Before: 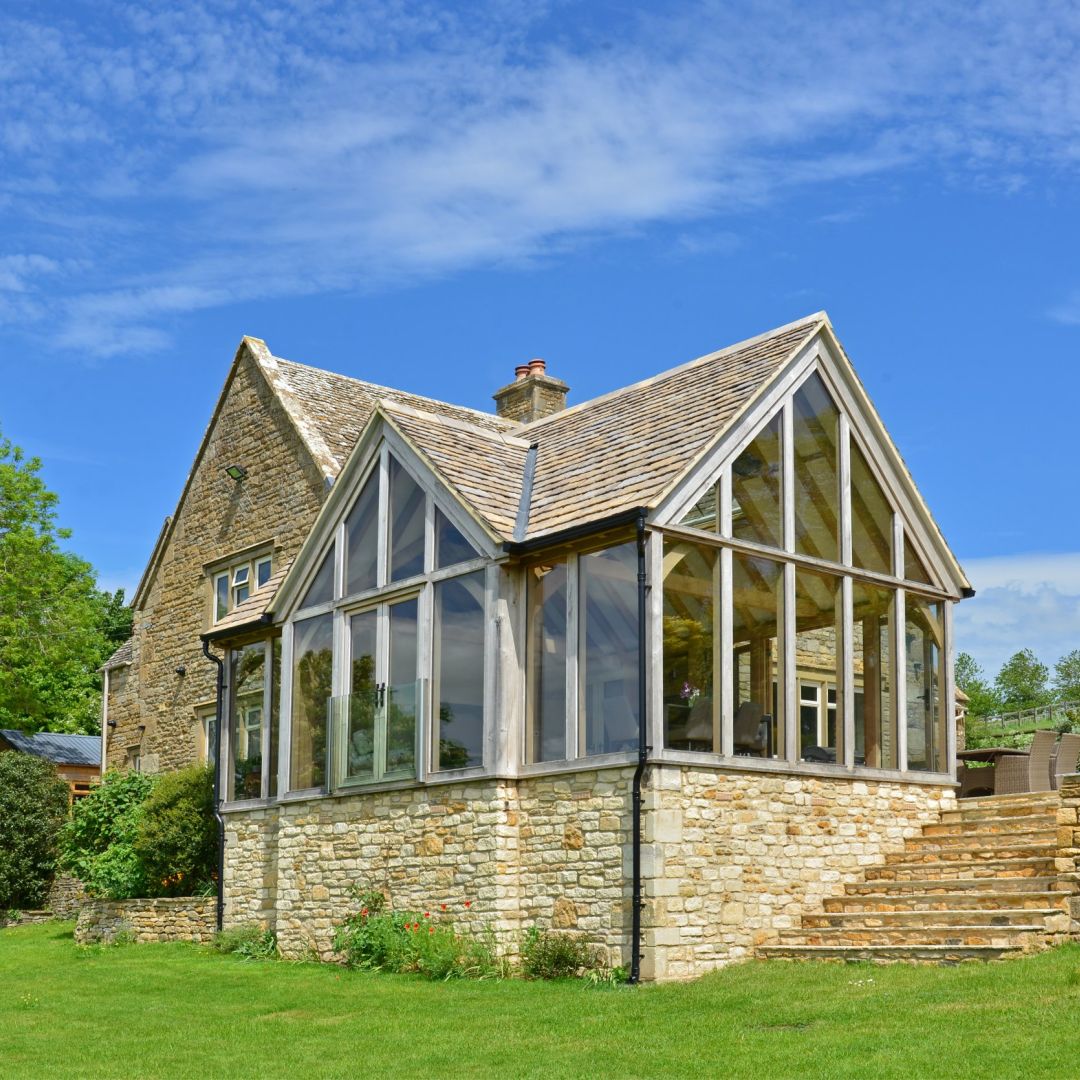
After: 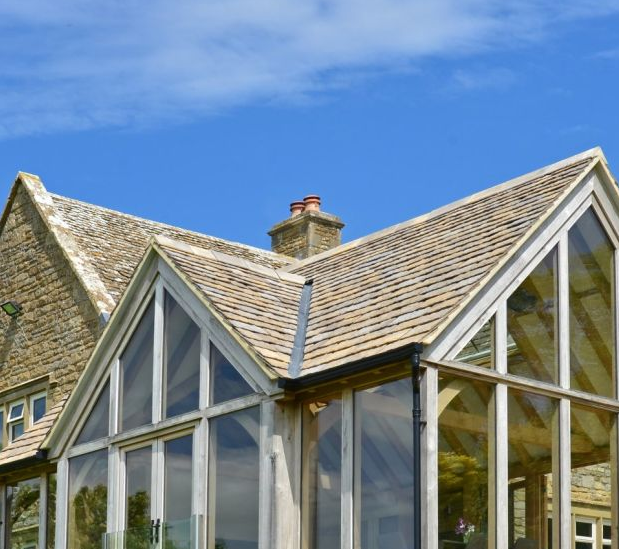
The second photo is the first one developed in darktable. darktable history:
color balance rgb: perceptual saturation grading › global saturation -0.058%
crop: left 20.883%, top 15.237%, right 21.755%, bottom 33.913%
